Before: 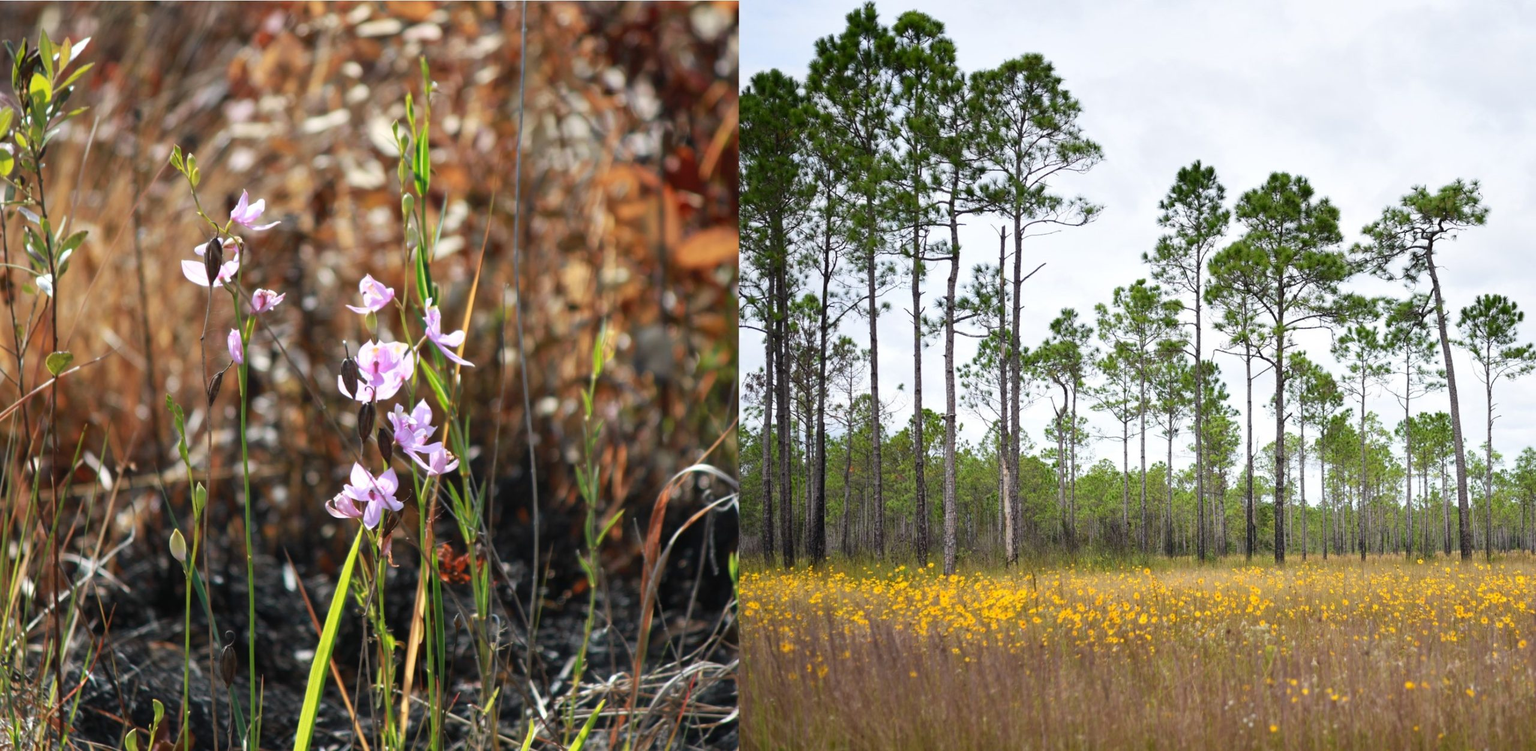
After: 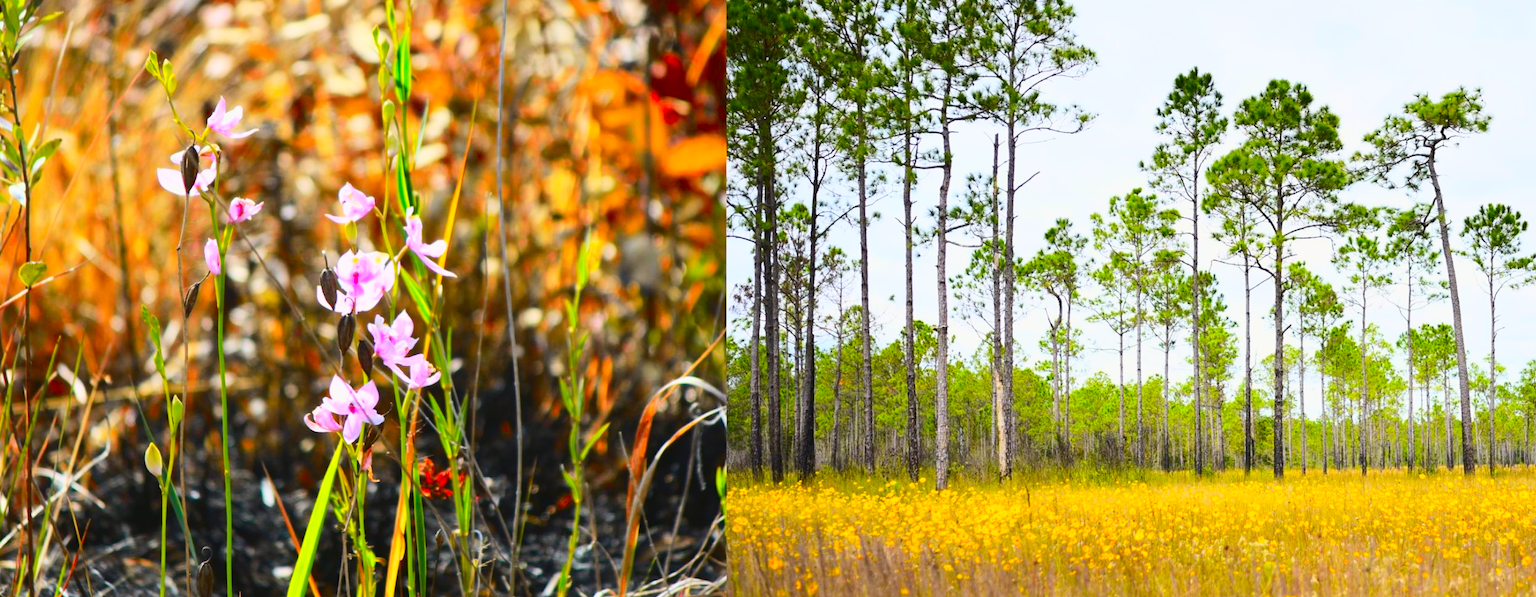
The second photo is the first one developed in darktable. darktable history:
crop and rotate: left 1.814%, top 12.818%, right 0.25%, bottom 9.225%
tone curve: curves: ch0 [(0, 0.029) (0.071, 0.087) (0.223, 0.265) (0.447, 0.605) (0.654, 0.823) (0.861, 0.943) (1, 0.981)]; ch1 [(0, 0) (0.353, 0.344) (0.447, 0.449) (0.502, 0.501) (0.547, 0.54) (0.57, 0.582) (0.608, 0.608) (0.618, 0.631) (0.657, 0.699) (1, 1)]; ch2 [(0, 0) (0.34, 0.314) (0.456, 0.456) (0.5, 0.503) (0.528, 0.54) (0.557, 0.577) (0.589, 0.626) (1, 1)], color space Lab, independent channels, preserve colors none
color correction: saturation 1.8
